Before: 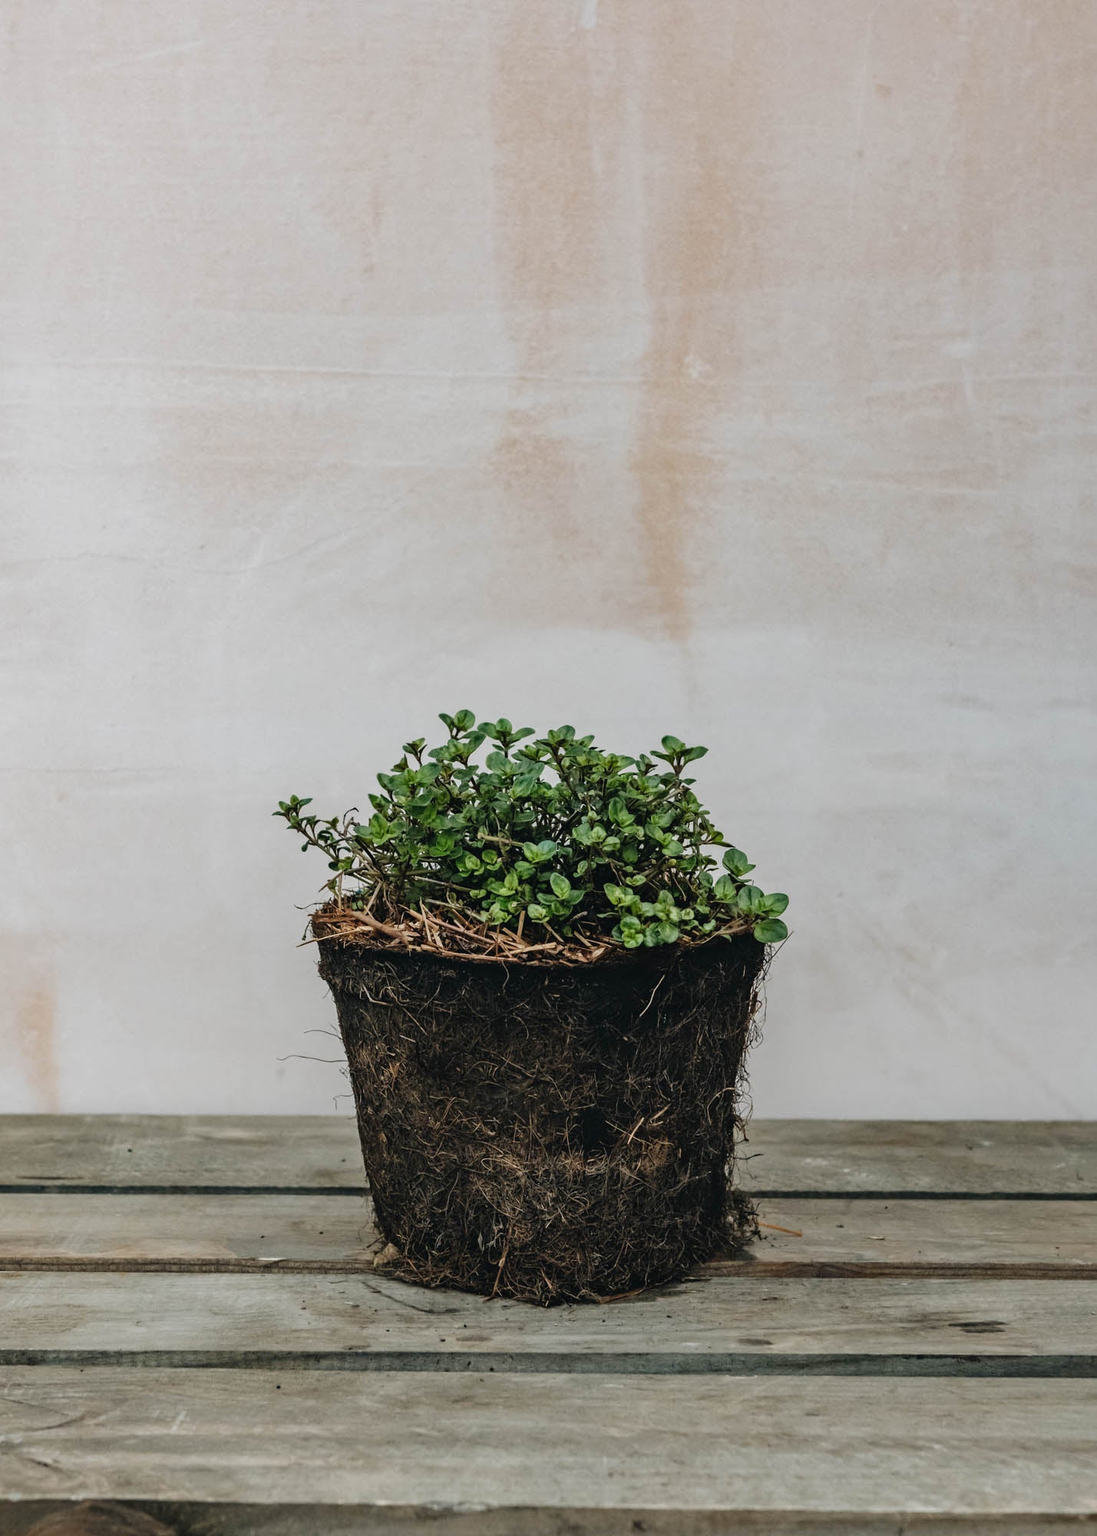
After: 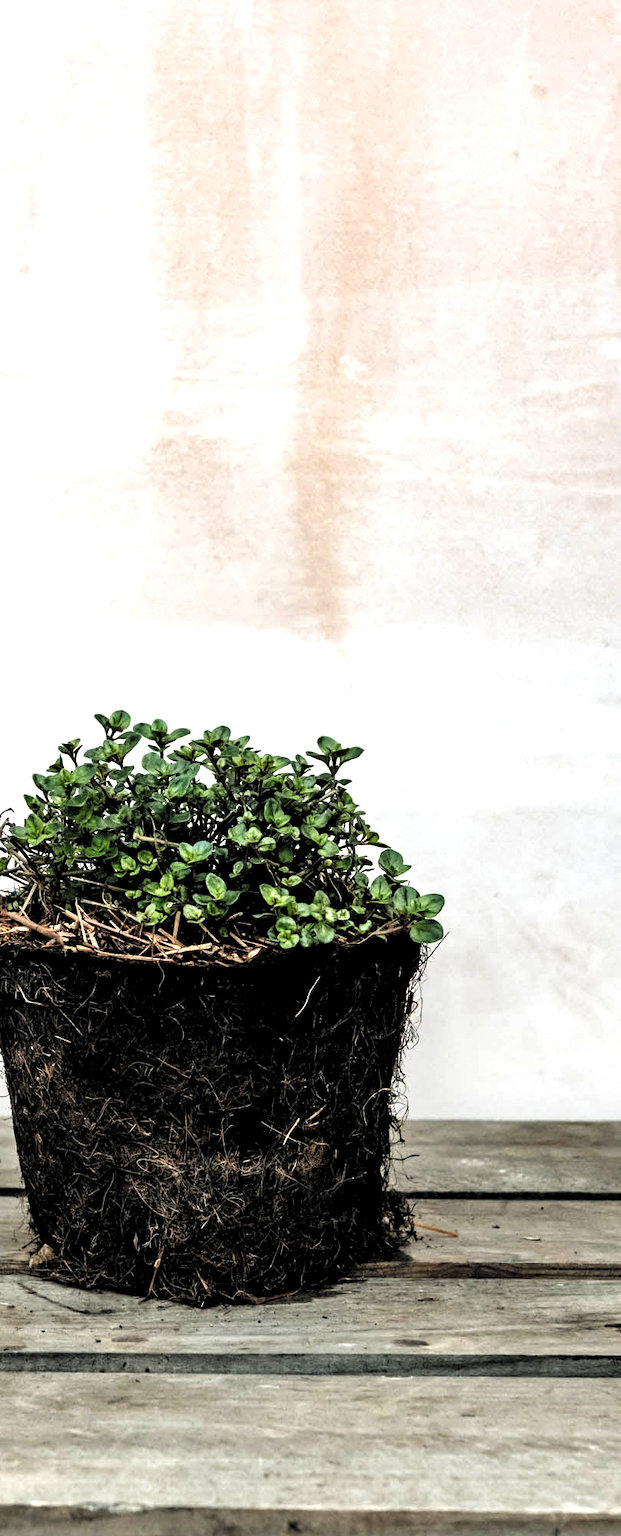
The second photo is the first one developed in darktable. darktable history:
levels: levels [0.182, 0.542, 0.902]
exposure: black level correction 0, exposure 0.7 EV, compensate exposure bias true, compensate highlight preservation false
crop: left 31.458%, top 0%, right 11.876%
